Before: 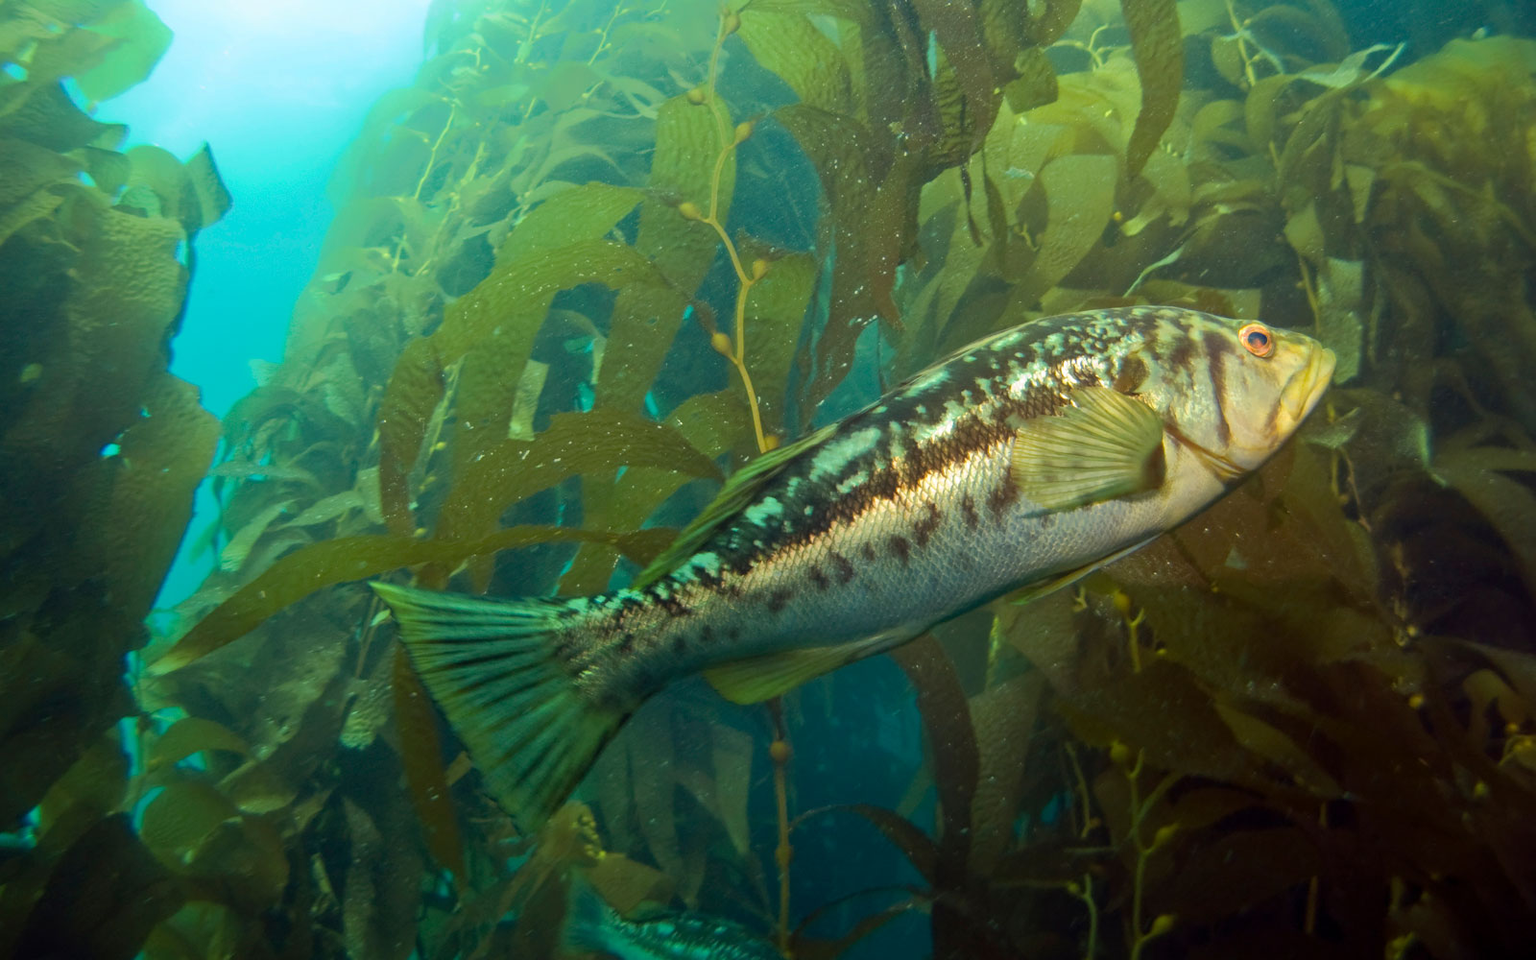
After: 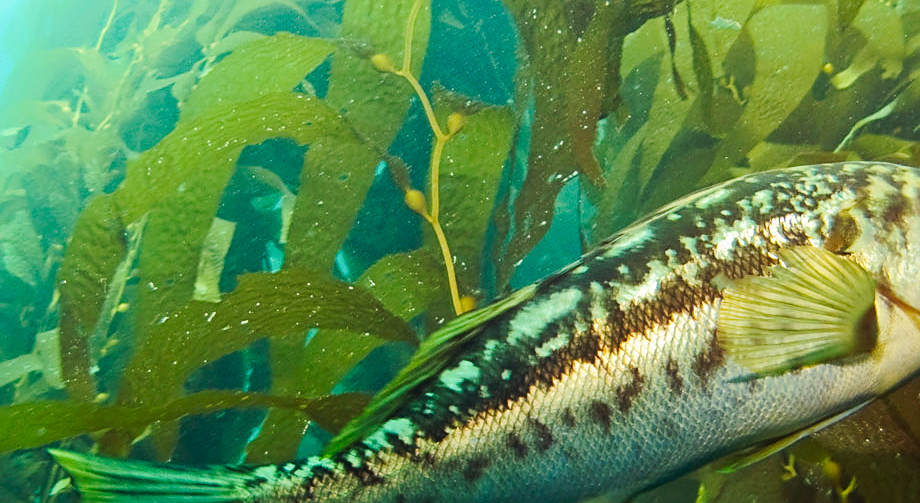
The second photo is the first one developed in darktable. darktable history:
crop: left 21.046%, top 15.796%, right 21.43%, bottom 33.863%
tone curve: curves: ch0 [(0, 0.023) (0.103, 0.087) (0.295, 0.297) (0.445, 0.531) (0.553, 0.665) (0.735, 0.843) (0.994, 1)]; ch1 [(0, 0) (0.427, 0.346) (0.456, 0.426) (0.484, 0.483) (0.509, 0.514) (0.535, 0.56) (0.581, 0.632) (0.646, 0.715) (1, 1)]; ch2 [(0, 0) (0.369, 0.388) (0.449, 0.431) (0.501, 0.495) (0.533, 0.518) (0.572, 0.612) (0.677, 0.752) (1, 1)], preserve colors none
sharpen: amount 0.5
exposure: exposure -0.005 EV, compensate highlight preservation false
